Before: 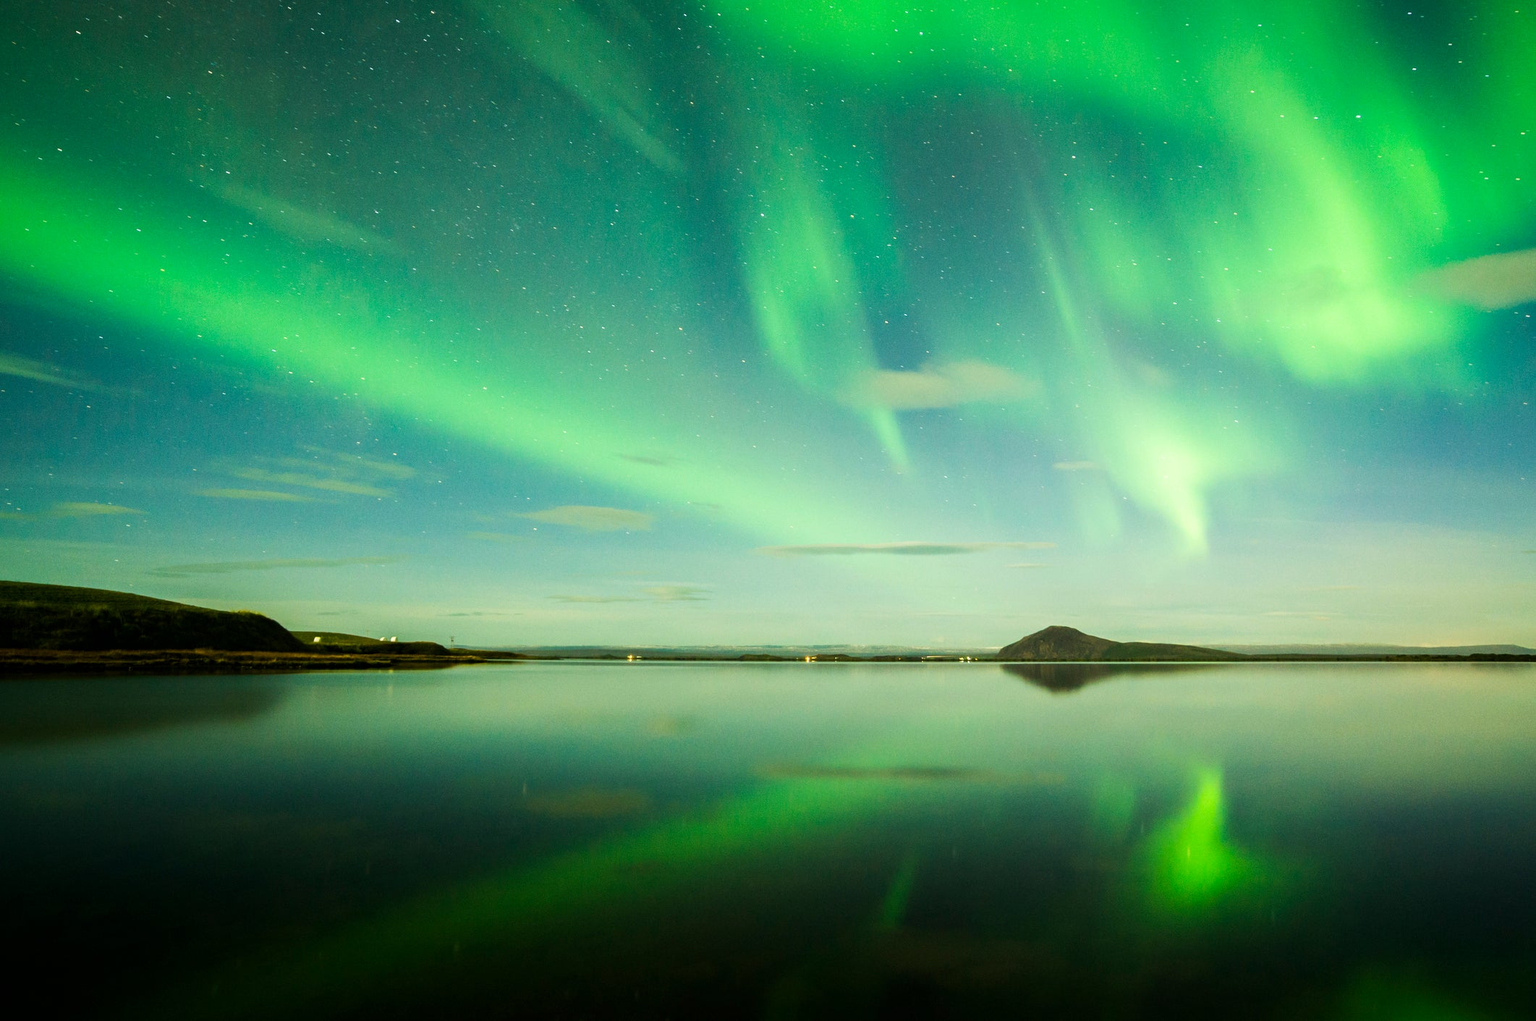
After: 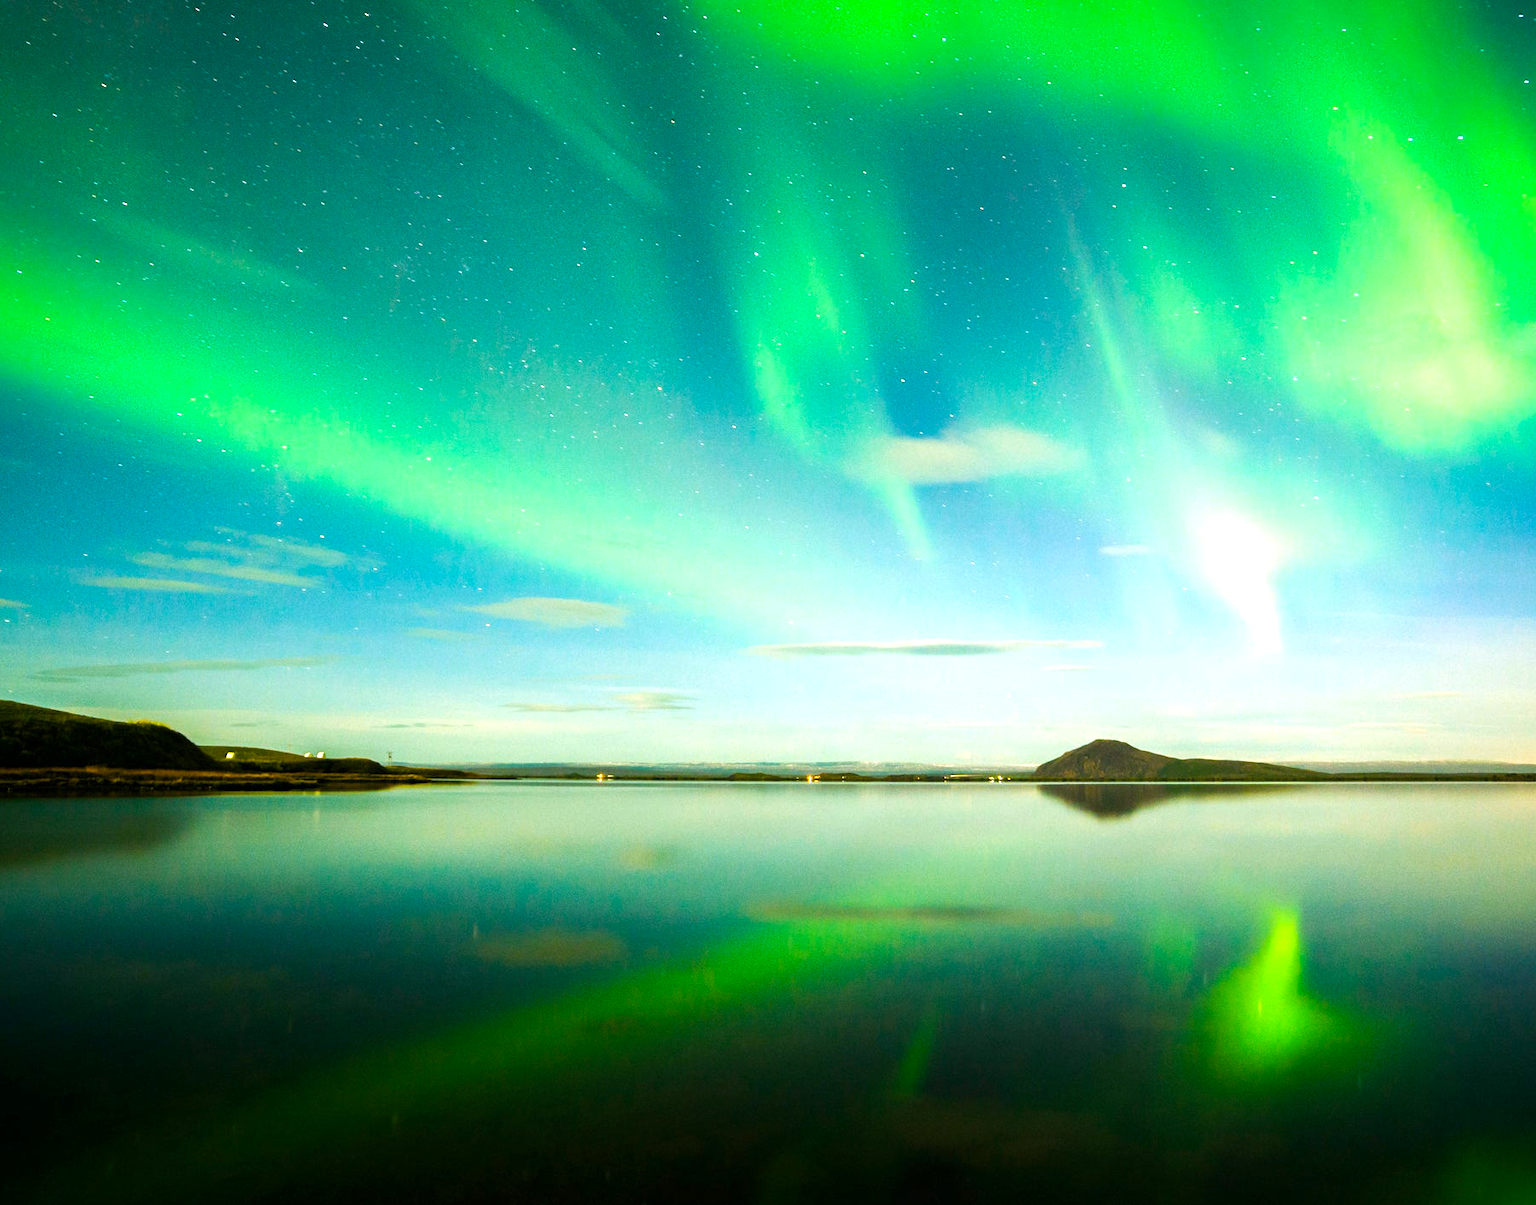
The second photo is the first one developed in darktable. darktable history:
color correction: highlights a* 15.9, highlights b* -19.97
crop: left 7.971%, right 7.368%
color balance rgb: perceptual saturation grading › global saturation 31.246%, perceptual brilliance grading › global brilliance 18.645%, global vibrance 20%
